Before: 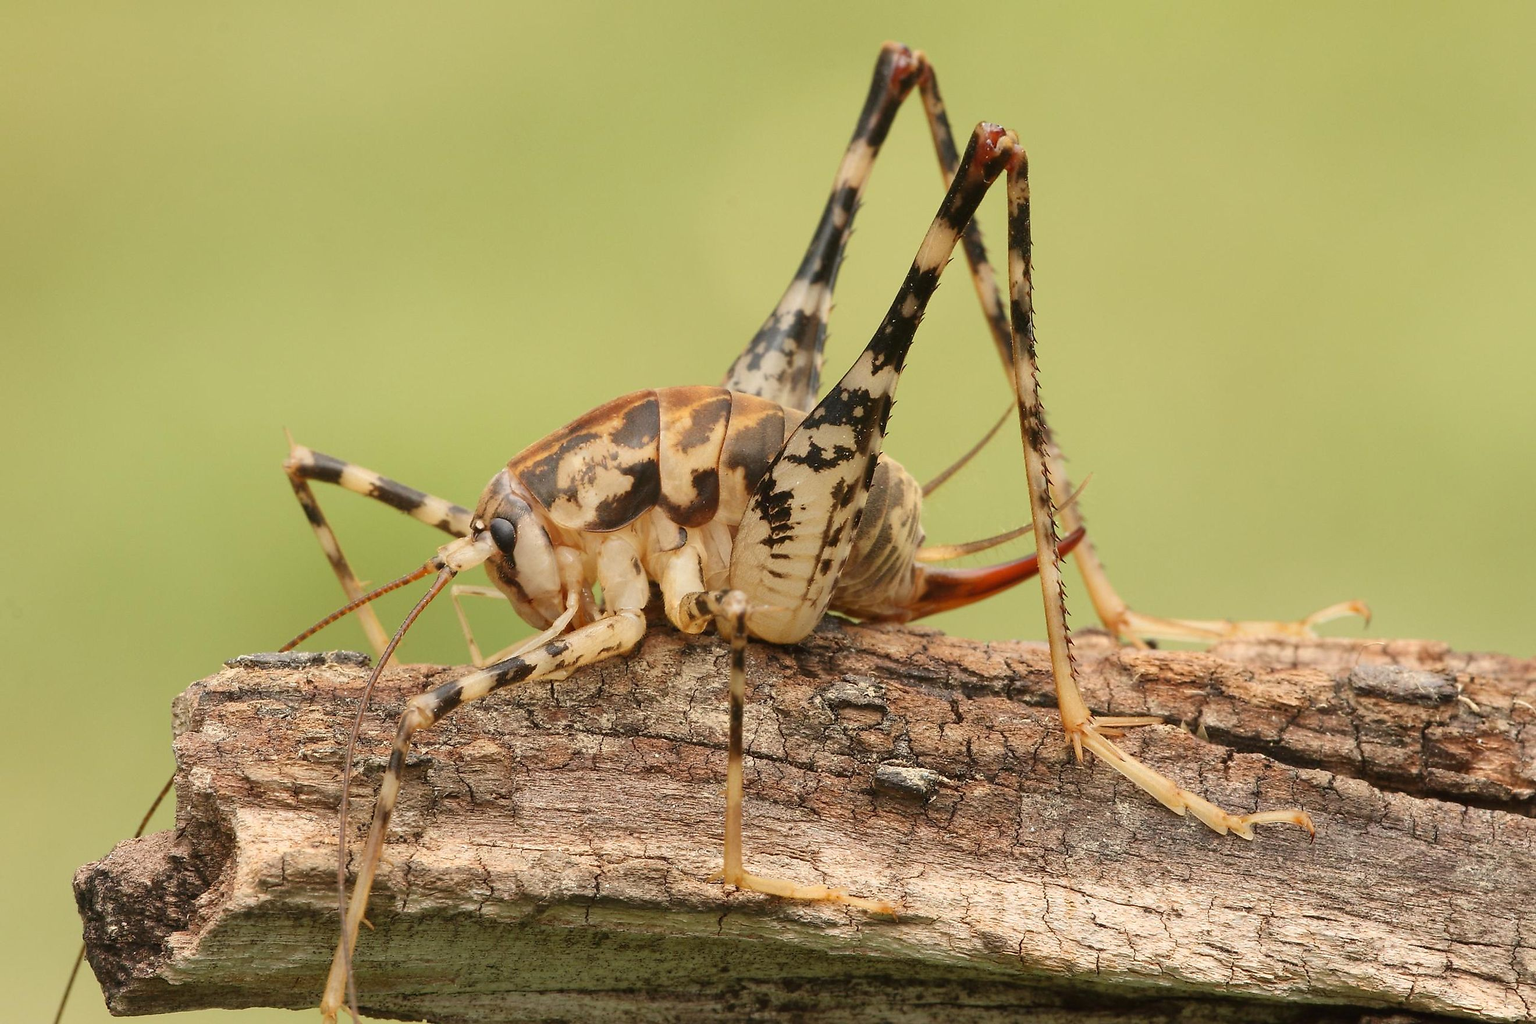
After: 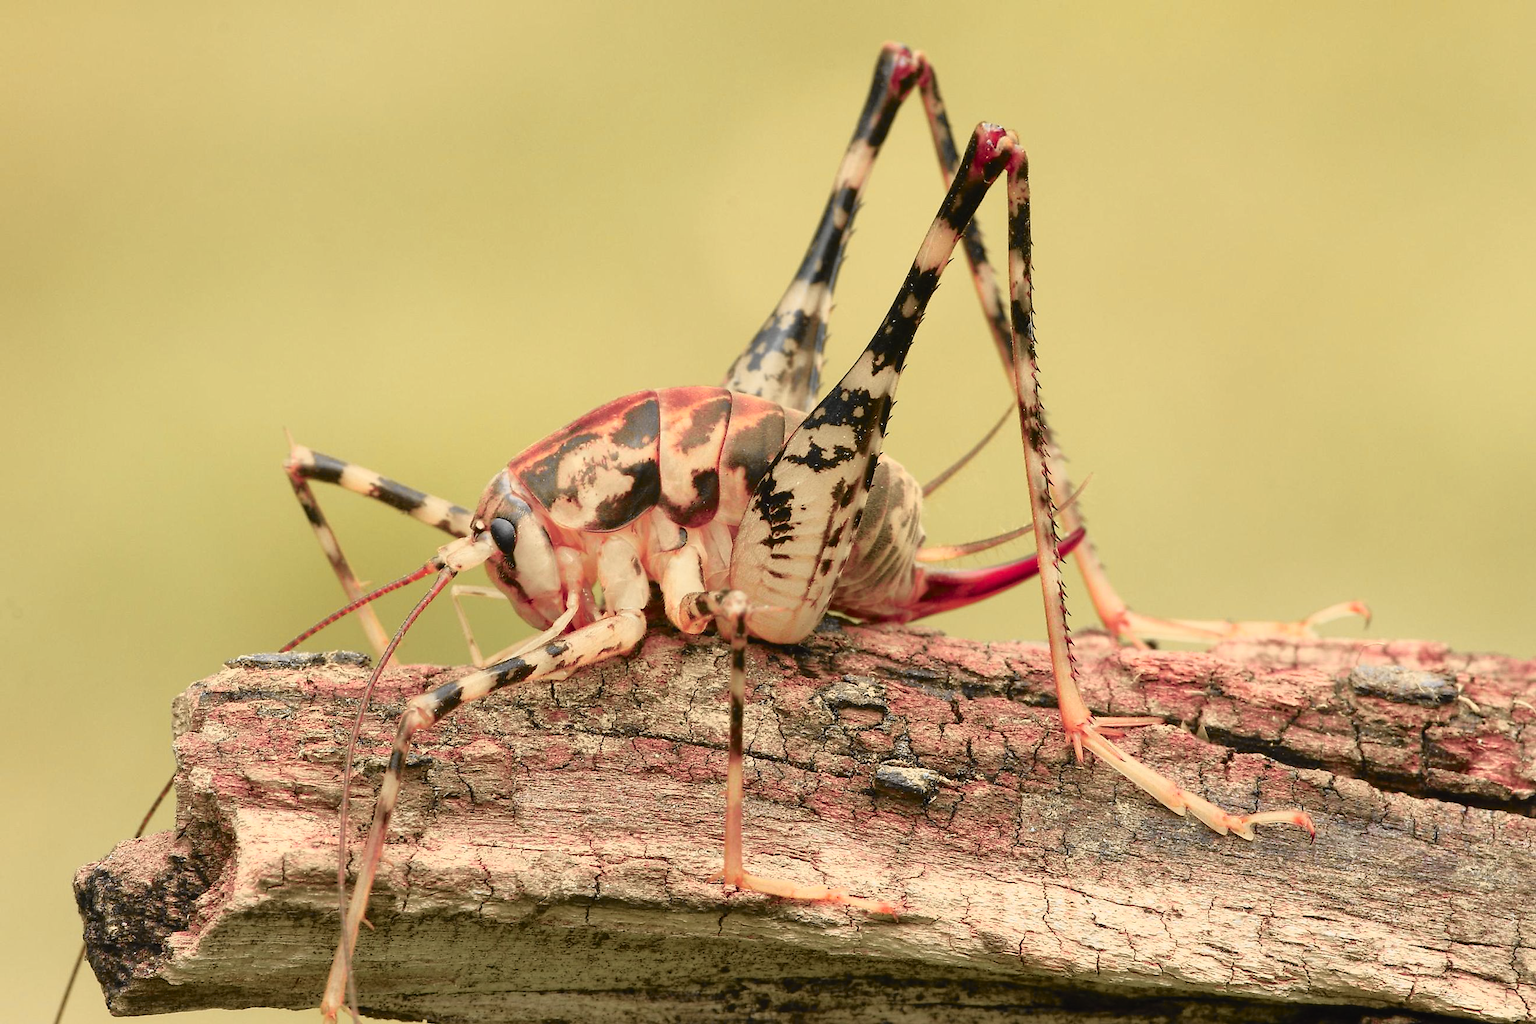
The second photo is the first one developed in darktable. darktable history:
color zones: curves: ch1 [(0.235, 0.558) (0.75, 0.5)]; ch2 [(0.25, 0.462) (0.749, 0.457)], mix 40%
tone curve: curves: ch0 [(0, 0.009) (0.105, 0.08) (0.195, 0.18) (0.283, 0.316) (0.384, 0.434) (0.485, 0.531) (0.638, 0.69) (0.81, 0.872) (1, 0.977)]; ch1 [(0, 0) (0.161, 0.092) (0.35, 0.33) (0.379, 0.401) (0.456, 0.469) (0.502, 0.5) (0.525, 0.514) (0.586, 0.617) (0.635, 0.655) (1, 1)]; ch2 [(0, 0) (0.371, 0.362) (0.437, 0.437) (0.48, 0.49) (0.53, 0.515) (0.56, 0.571) (0.622, 0.606) (1, 1)], color space Lab, independent channels, preserve colors none
